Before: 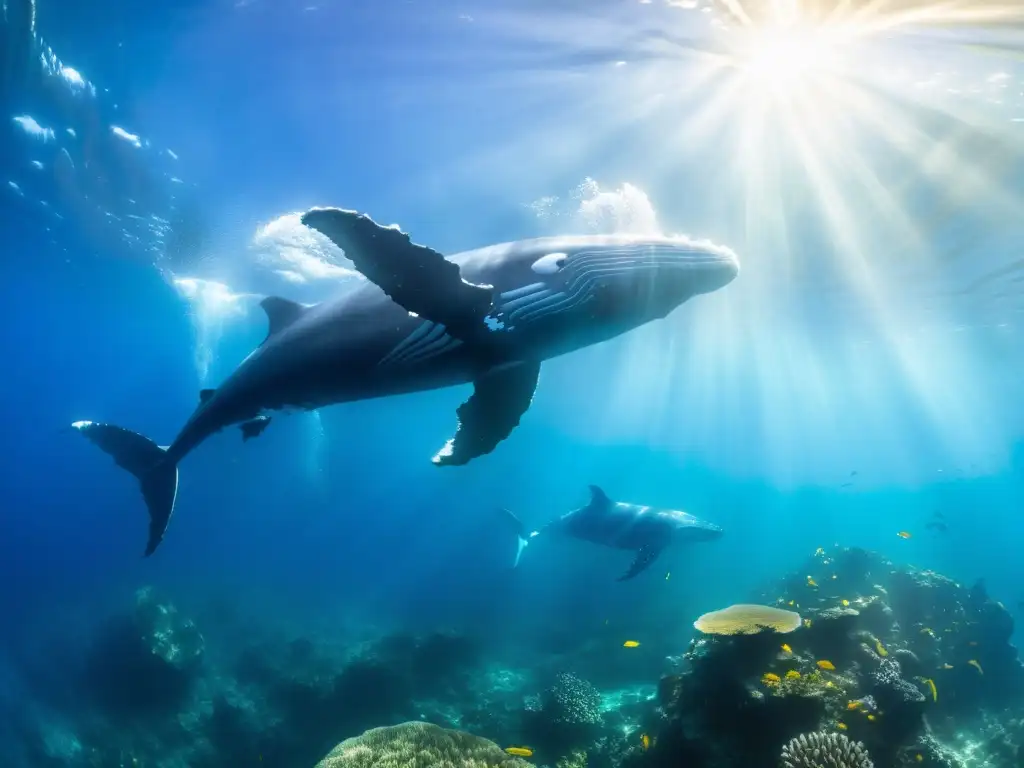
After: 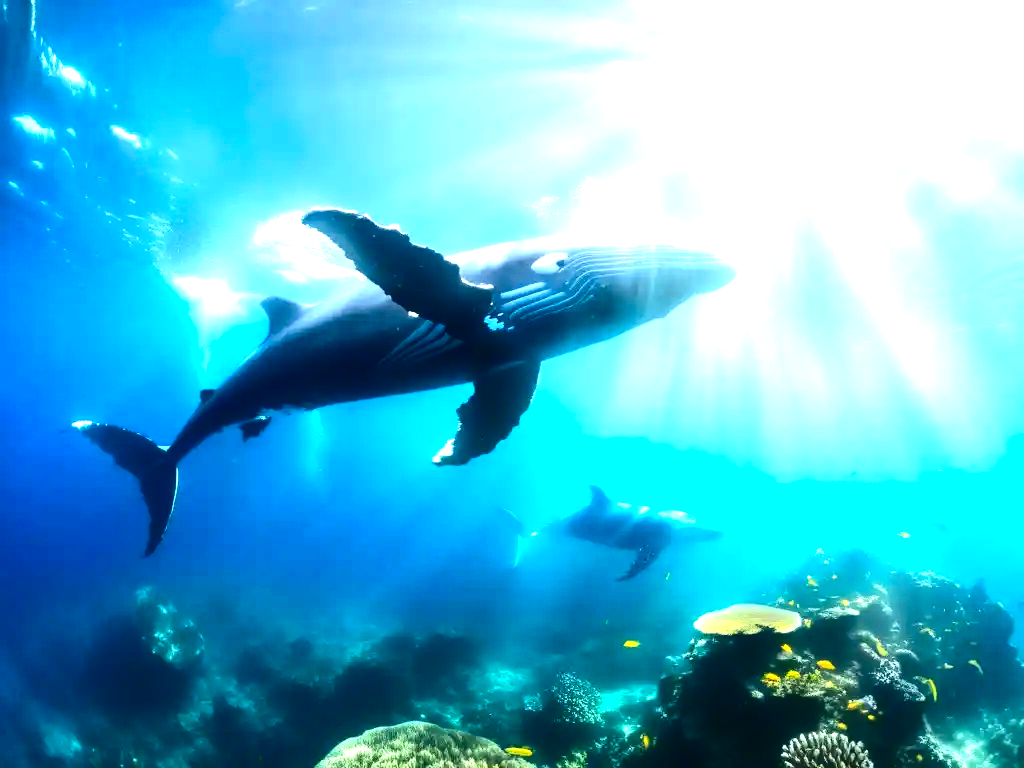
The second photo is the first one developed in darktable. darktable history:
exposure: black level correction -0.002, exposure 1.35 EV, compensate highlight preservation false
contrast brightness saturation: contrast 0.24, brightness -0.24, saturation 0.14
